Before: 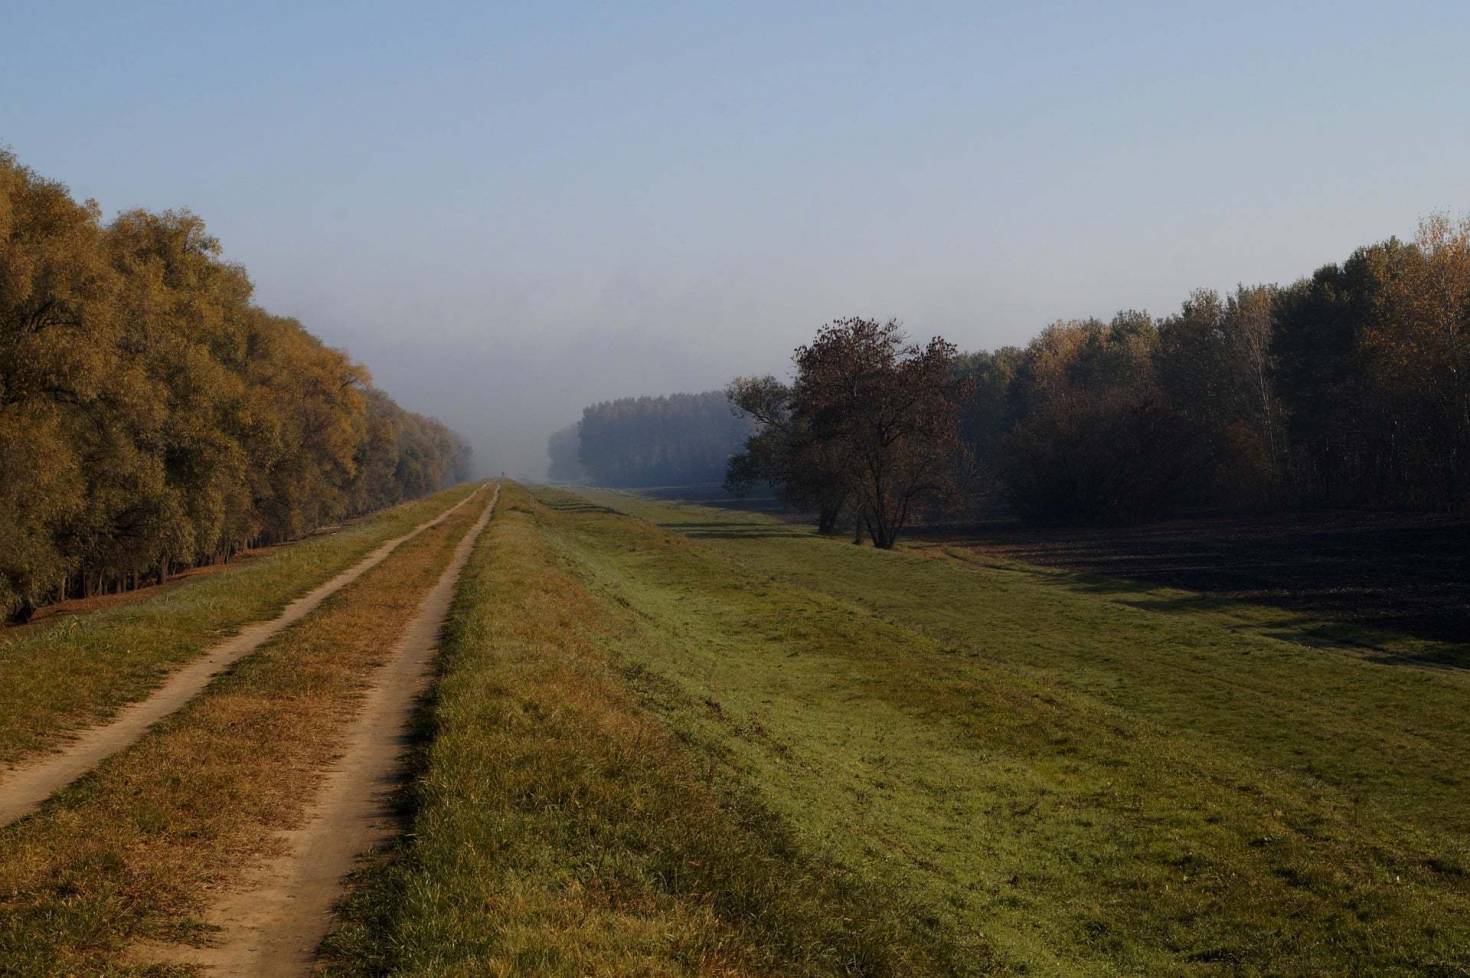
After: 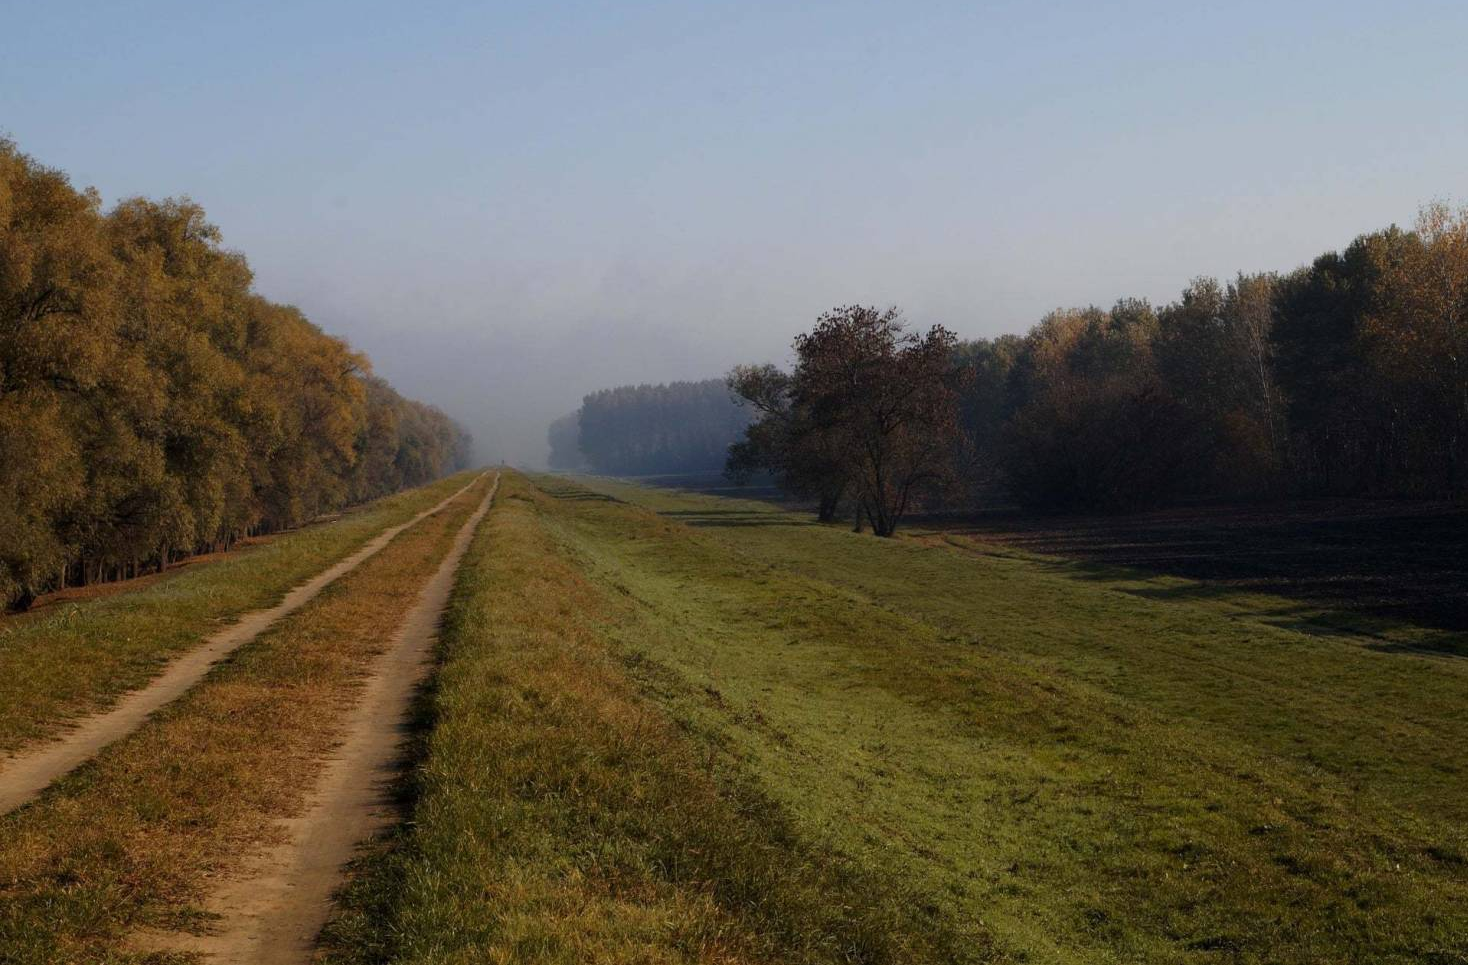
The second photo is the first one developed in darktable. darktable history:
crop: top 1.318%, right 0.08%
